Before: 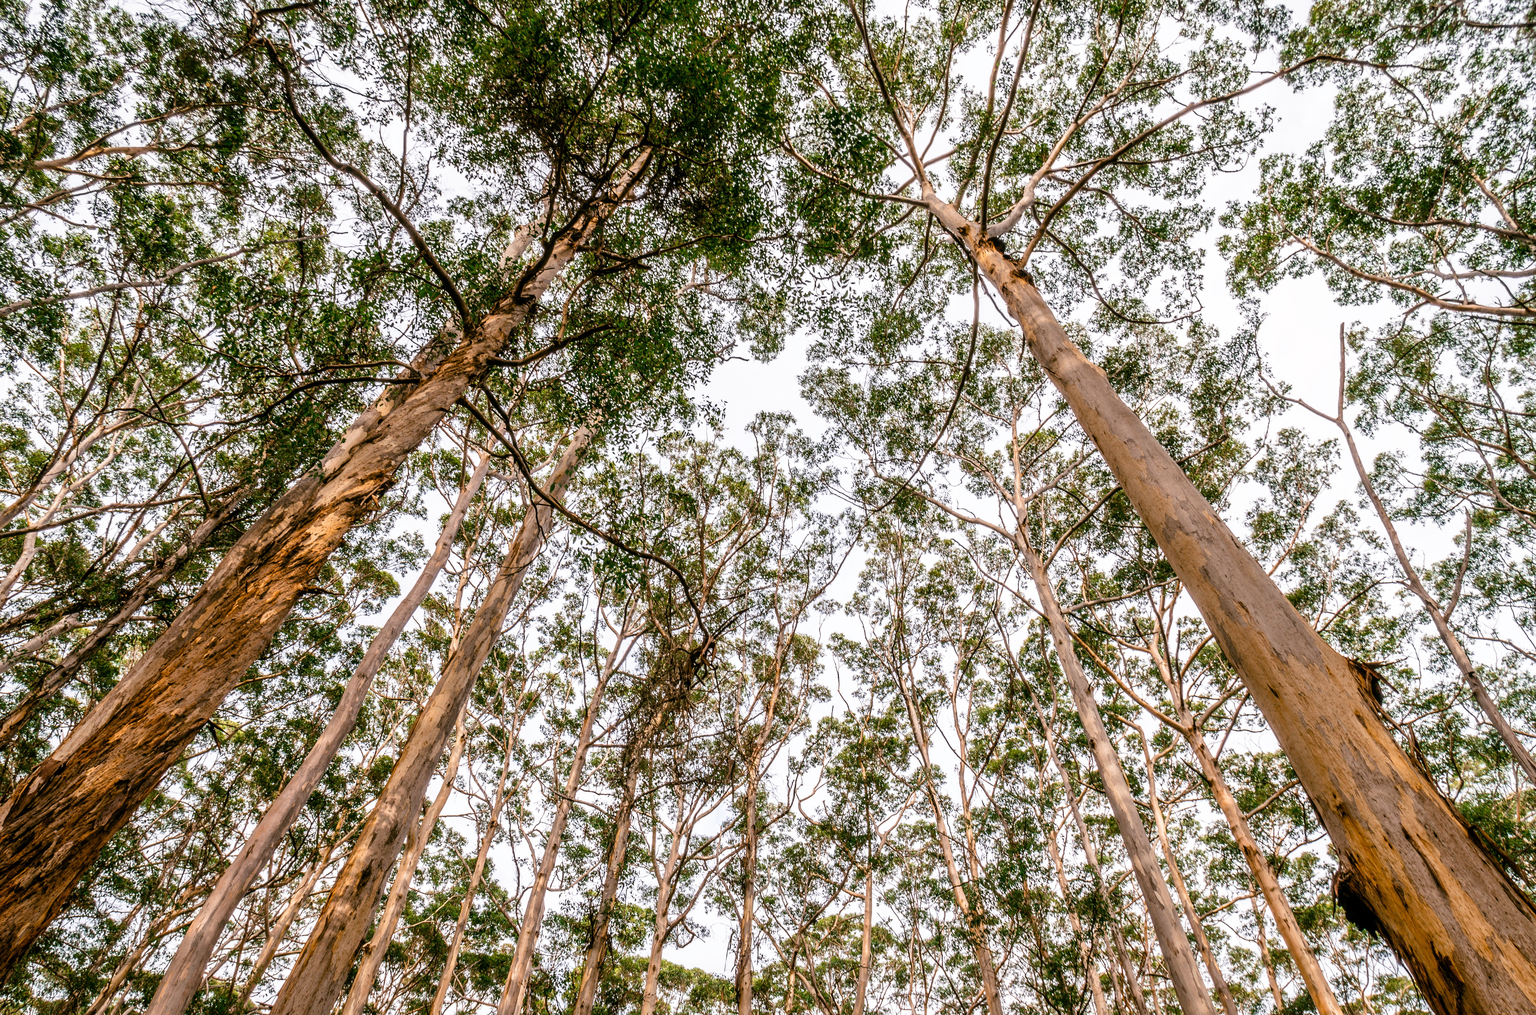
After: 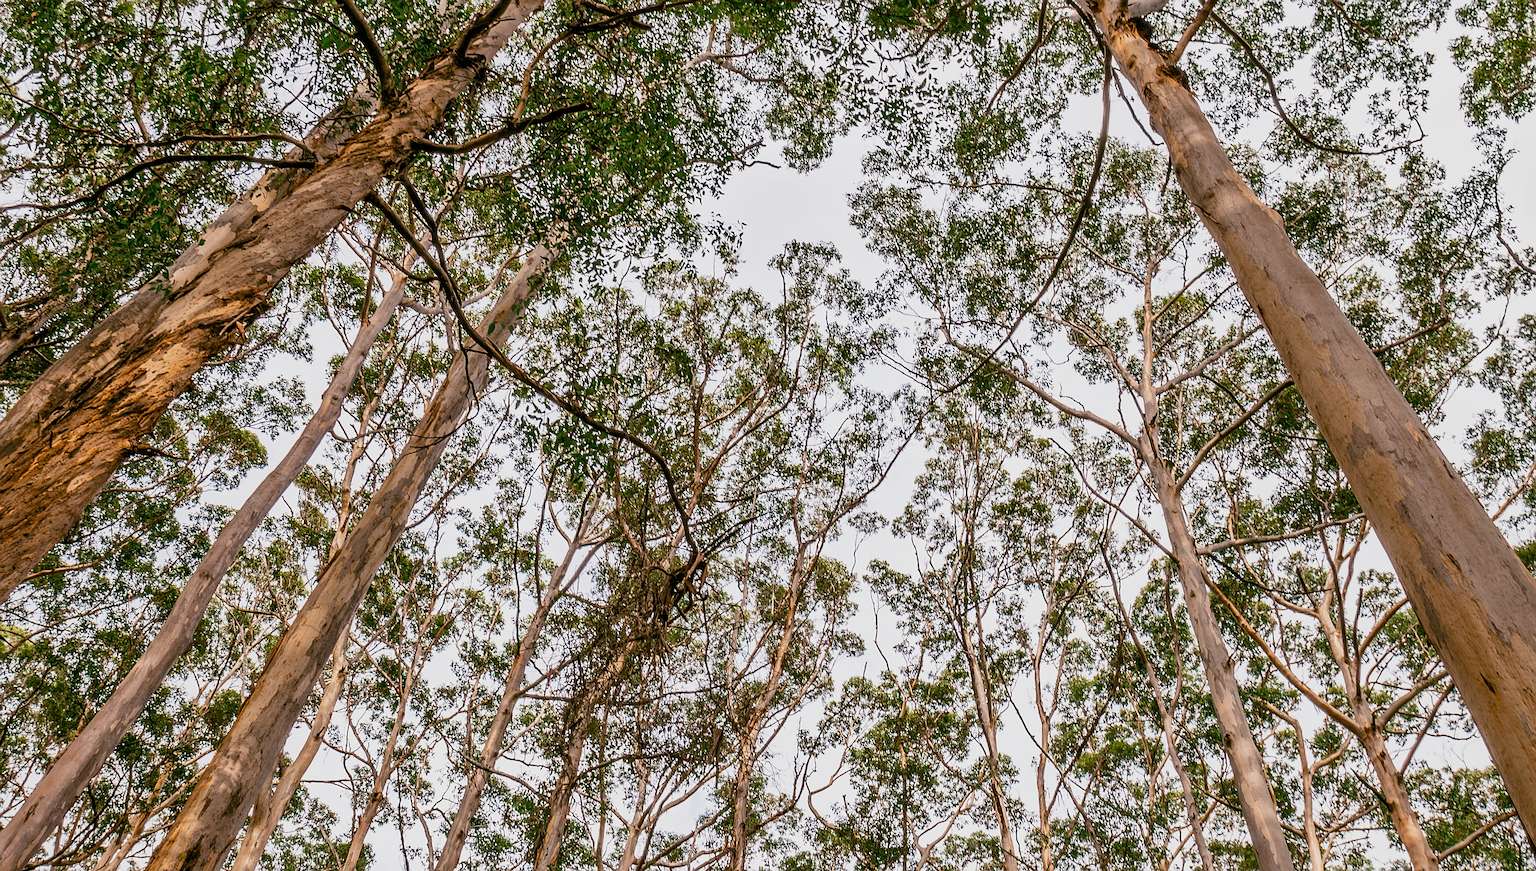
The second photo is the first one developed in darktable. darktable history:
tone equalizer: -8 EV 0.247 EV, -7 EV 0.449 EV, -6 EV 0.421 EV, -5 EV 0.28 EV, -3 EV -0.259 EV, -2 EV -0.415 EV, -1 EV -0.403 EV, +0 EV -0.266 EV, mask exposure compensation -0.491 EV
sharpen: on, module defaults
crop and rotate: angle -3.84°, left 9.829%, top 21.147%, right 12.324%, bottom 12.058%
shadows and highlights: low approximation 0.01, soften with gaussian
